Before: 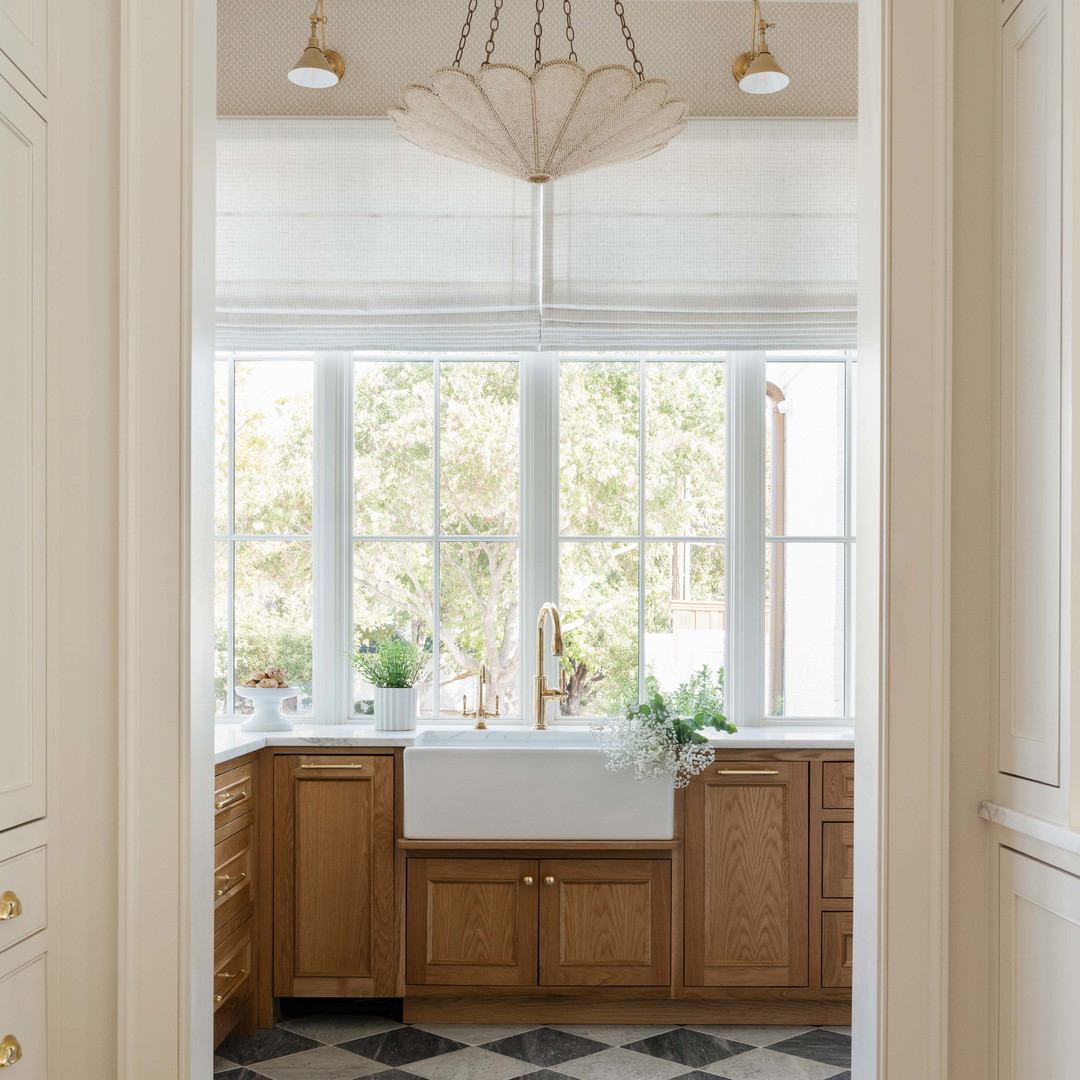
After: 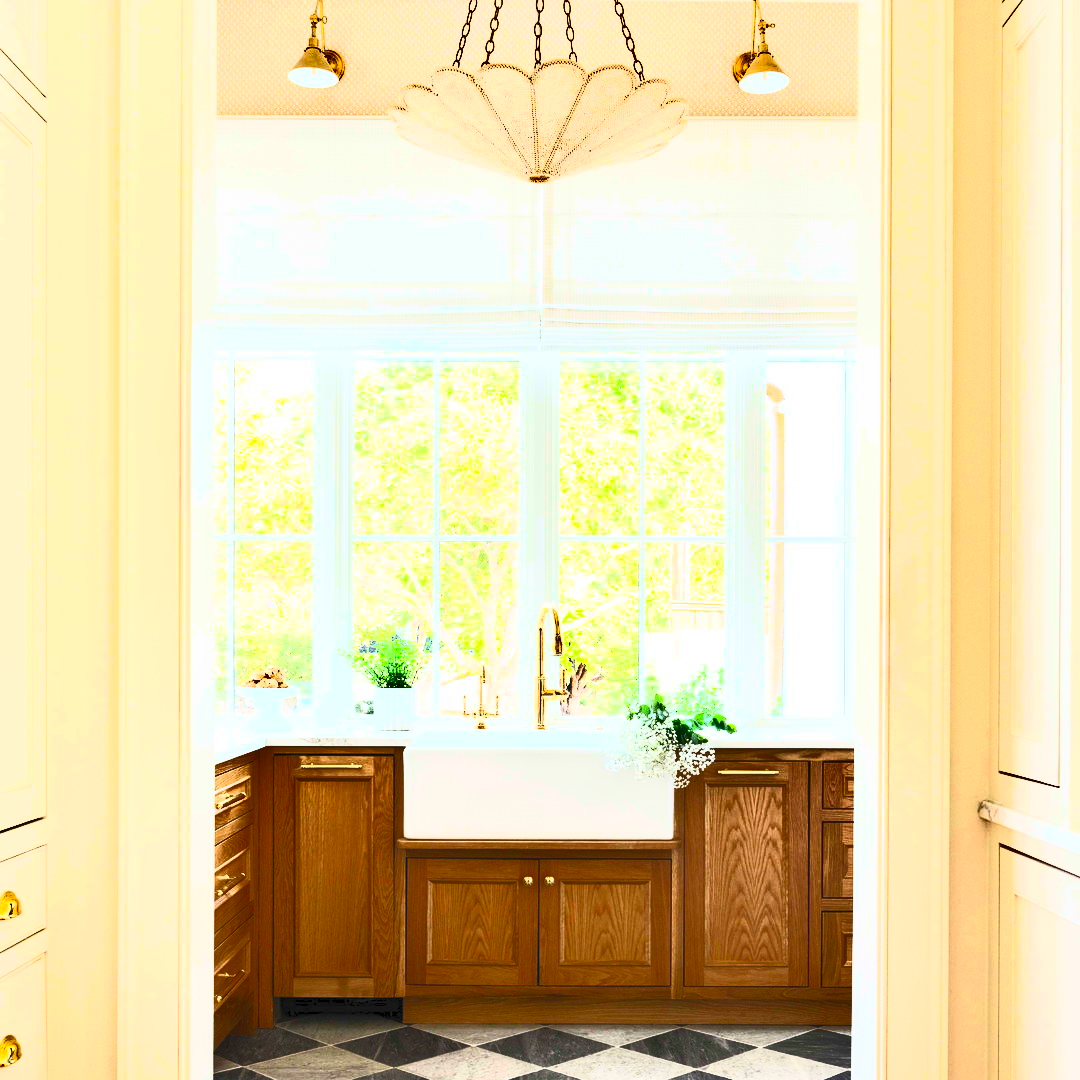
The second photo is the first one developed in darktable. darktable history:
shadows and highlights: shadows 58.52, highlights -60.14, soften with gaussian
contrast brightness saturation: contrast 0.996, brightness 0.992, saturation 0.994
